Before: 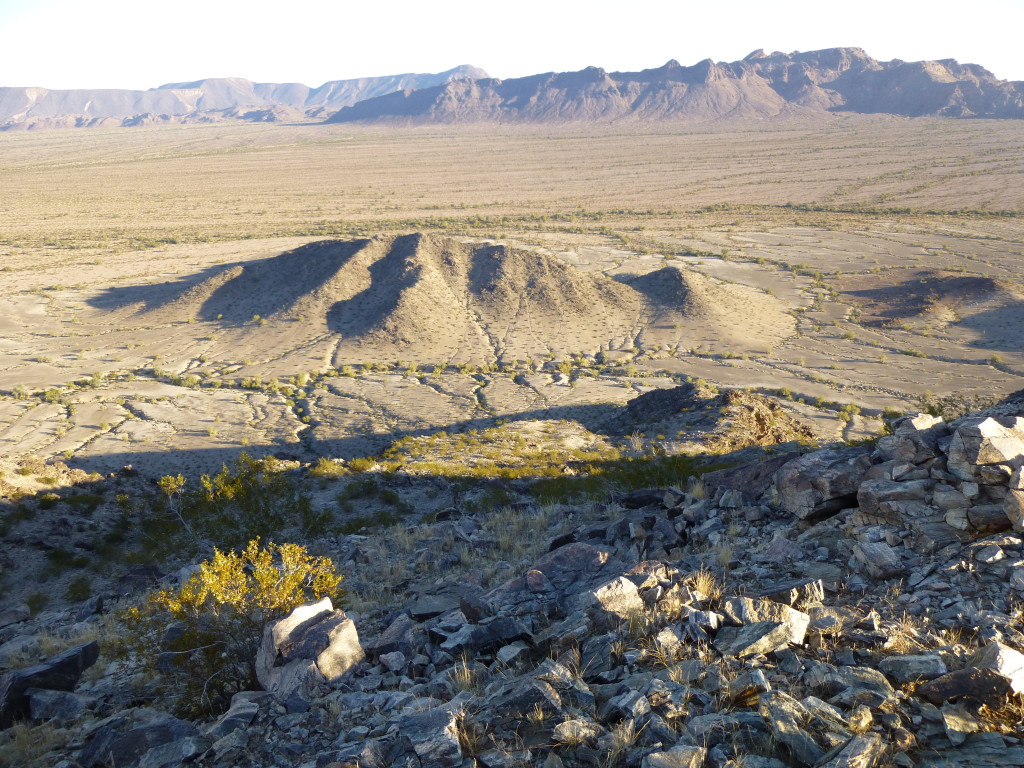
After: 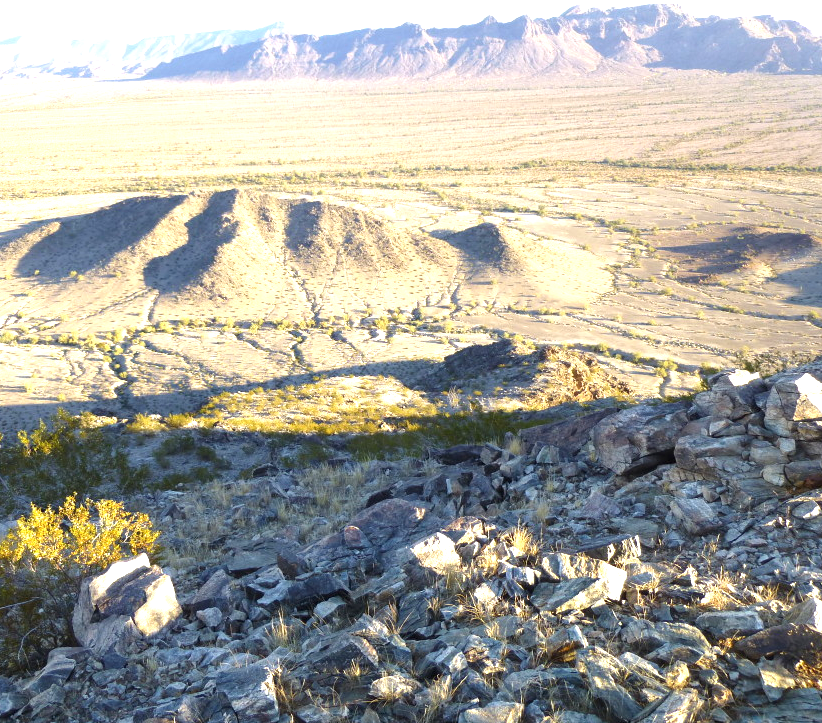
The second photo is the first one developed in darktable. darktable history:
crop and rotate: left 17.959%, top 5.771%, right 1.742%
exposure: black level correction 0, exposure 1.015 EV, compensate exposure bias true, compensate highlight preservation false
